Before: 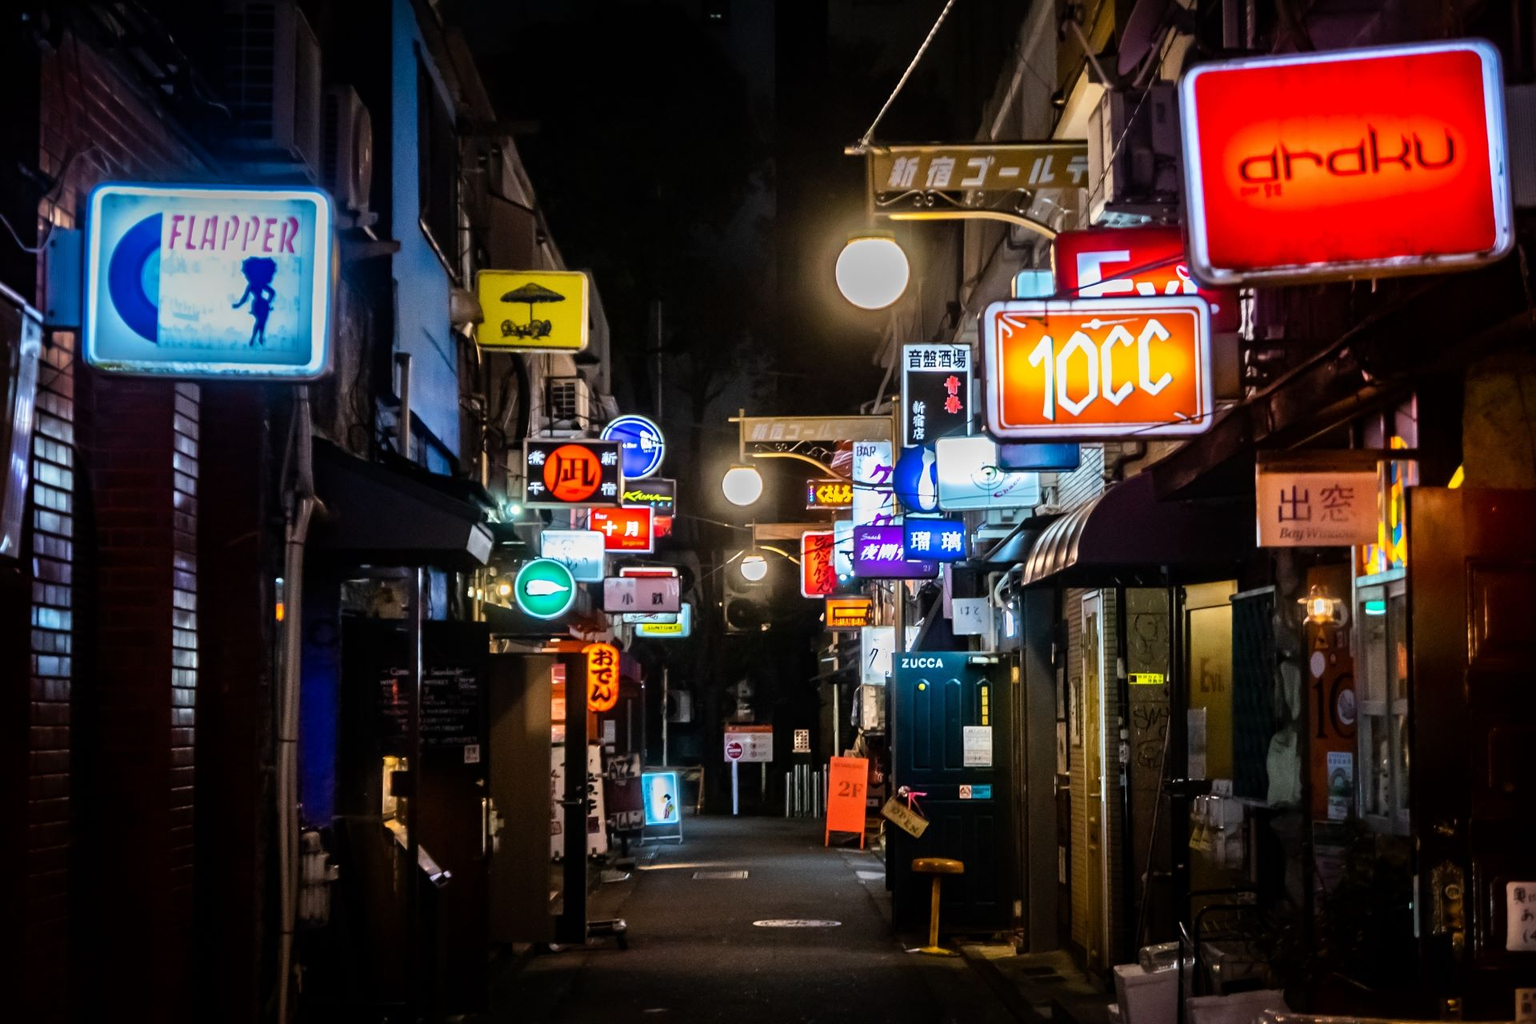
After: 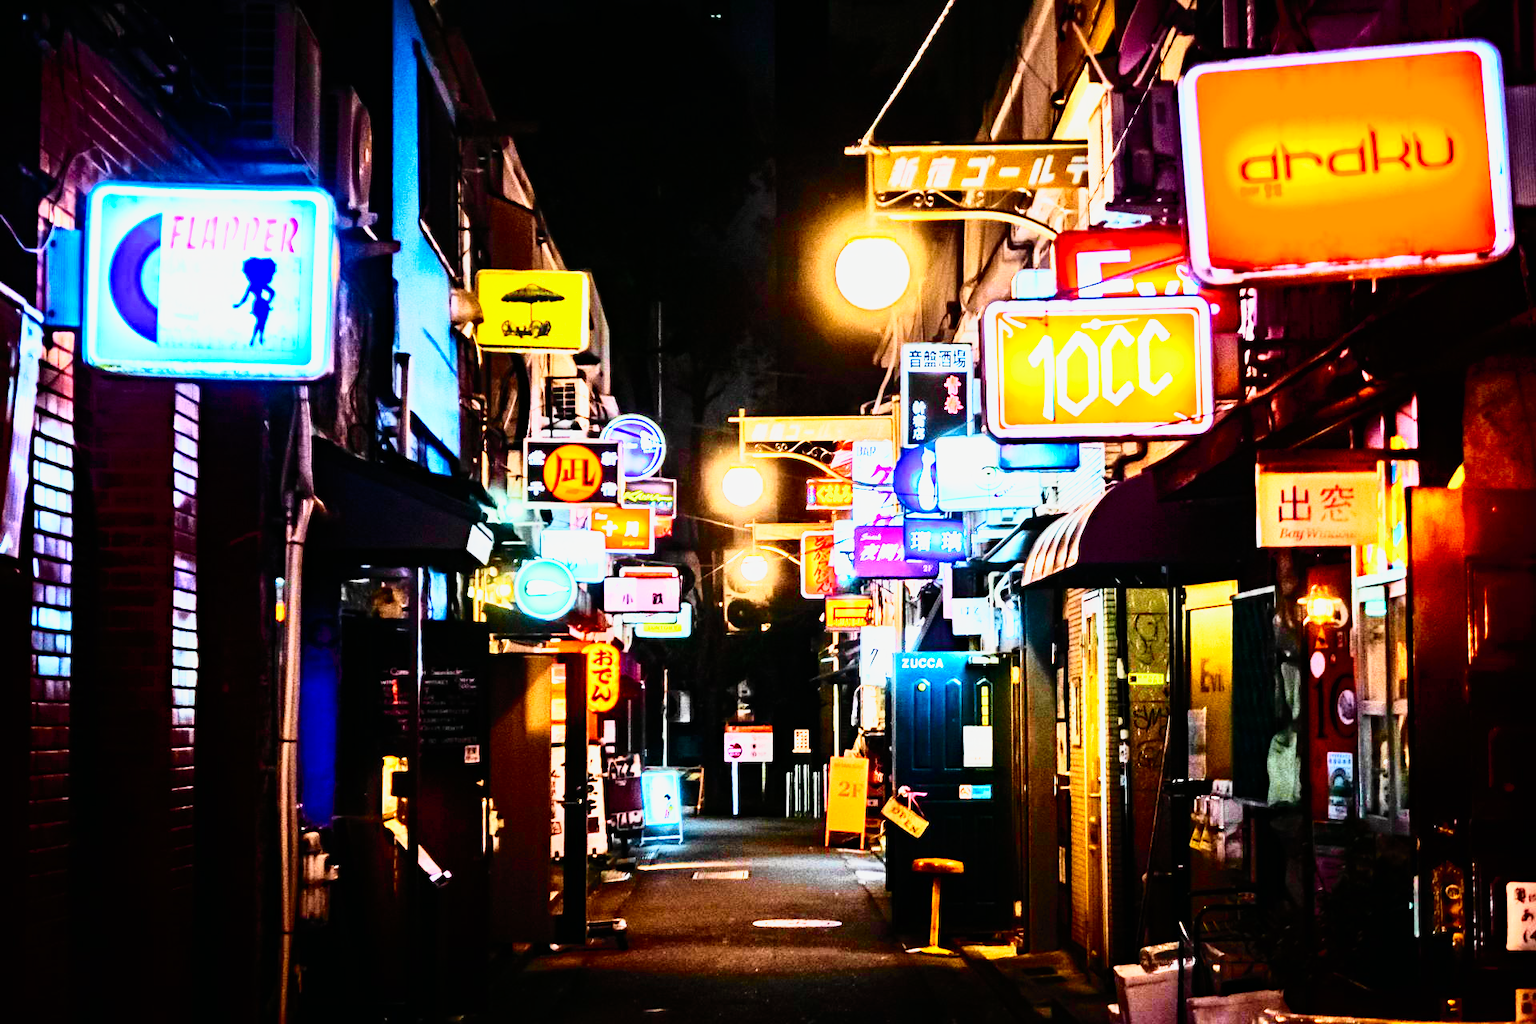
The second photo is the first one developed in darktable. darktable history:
base curve: curves: ch0 [(0, 0) (0.007, 0.004) (0.027, 0.03) (0.046, 0.07) (0.207, 0.54) (0.442, 0.872) (0.673, 0.972) (1, 1)], preserve colors none
tone curve: curves: ch0 [(0, 0) (0.046, 0.031) (0.163, 0.114) (0.391, 0.432) (0.488, 0.561) (0.695, 0.839) (0.785, 0.904) (1, 0.965)]; ch1 [(0, 0) (0.248, 0.252) (0.427, 0.412) (0.482, 0.462) (0.499, 0.497) (0.518, 0.52) (0.535, 0.577) (0.585, 0.623) (0.679, 0.743) (0.788, 0.809) (1, 1)]; ch2 [(0, 0) (0.313, 0.262) (0.427, 0.417) (0.473, 0.47) (0.503, 0.503) (0.523, 0.515) (0.557, 0.596) (0.598, 0.646) (0.708, 0.771) (1, 1)], color space Lab, independent channels, preserve colors none
haze removal: strength 0.25, distance 0.25, compatibility mode true, adaptive false
exposure: black level correction 0, exposure 0.9 EV, compensate highlight preservation false
